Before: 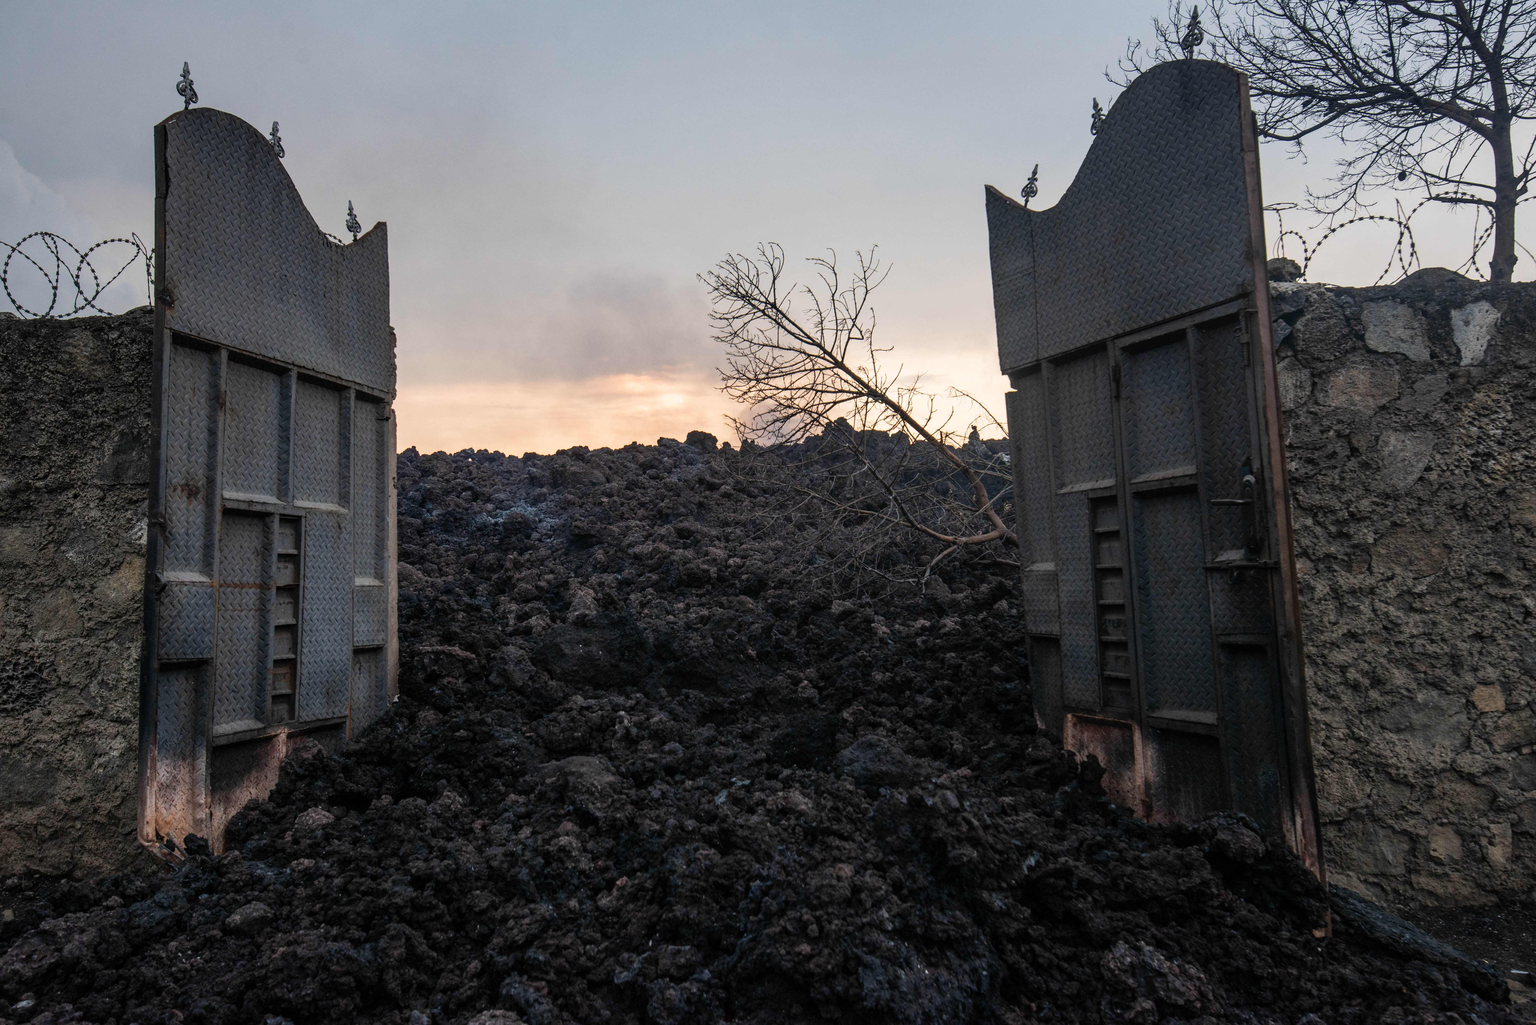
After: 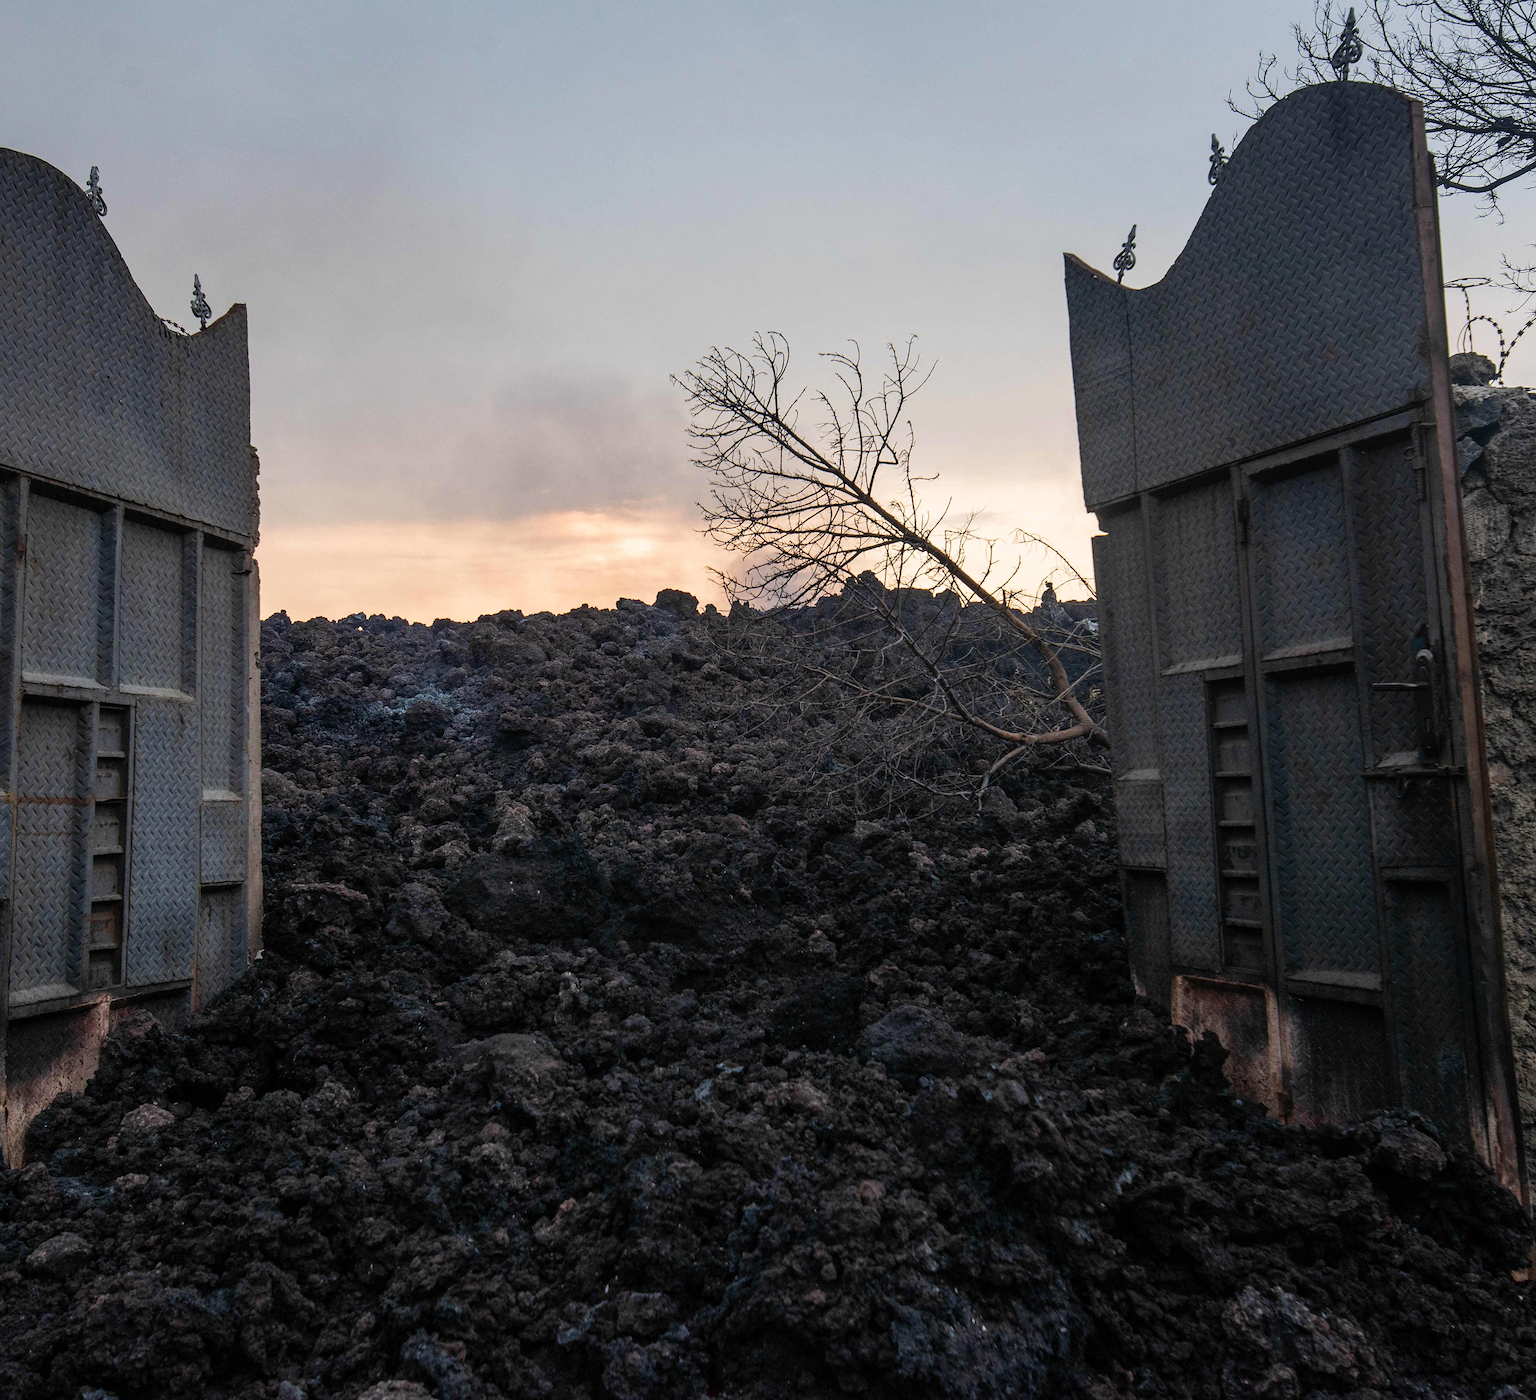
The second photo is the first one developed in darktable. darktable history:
velvia: strength 9.22%
crop: left 13.462%, top 0%, right 13.341%
sharpen: on, module defaults
